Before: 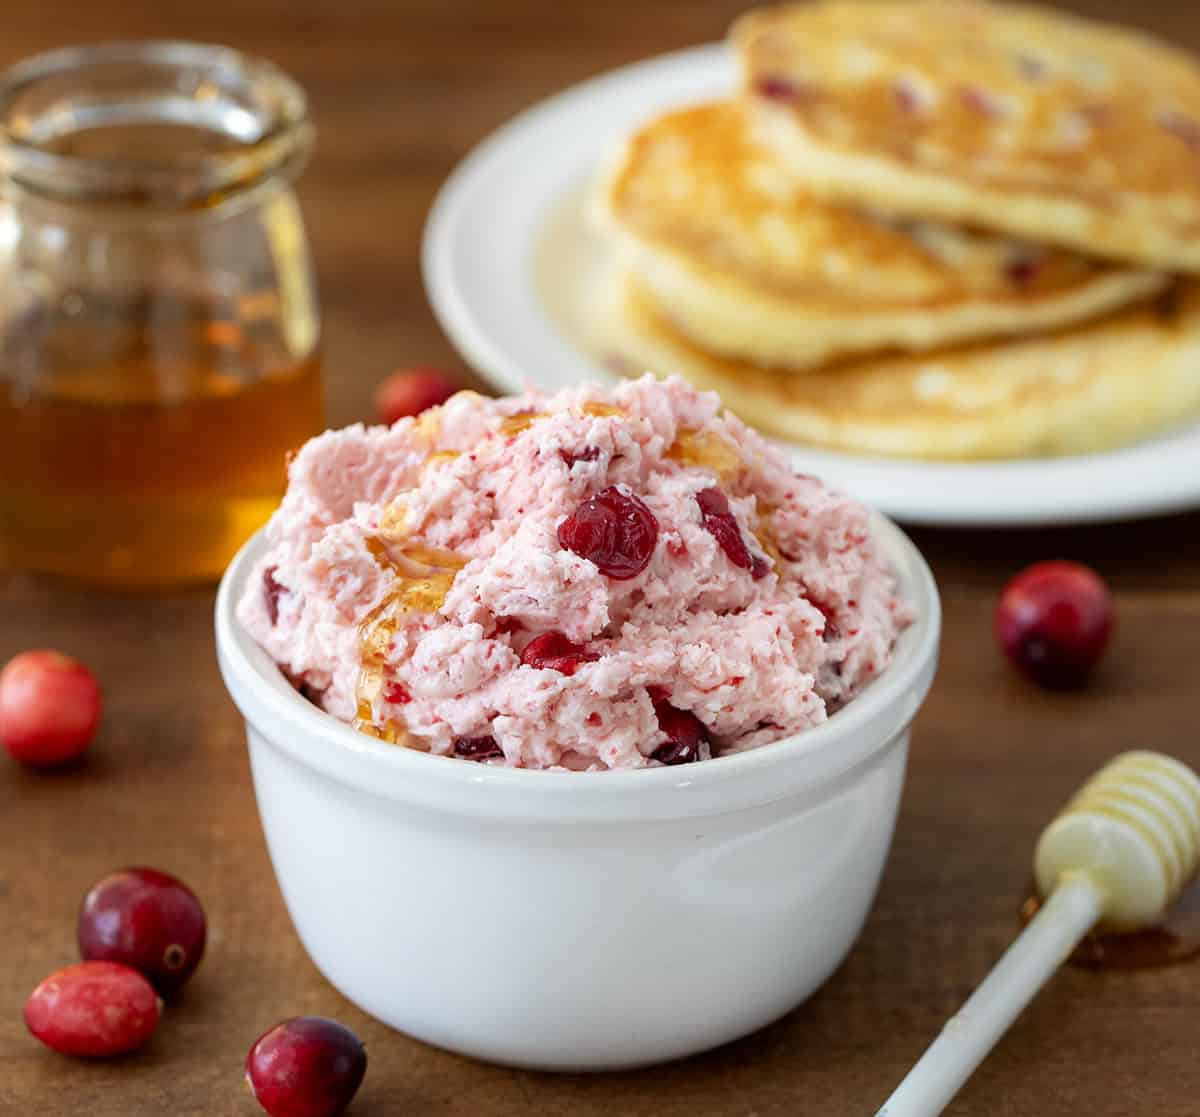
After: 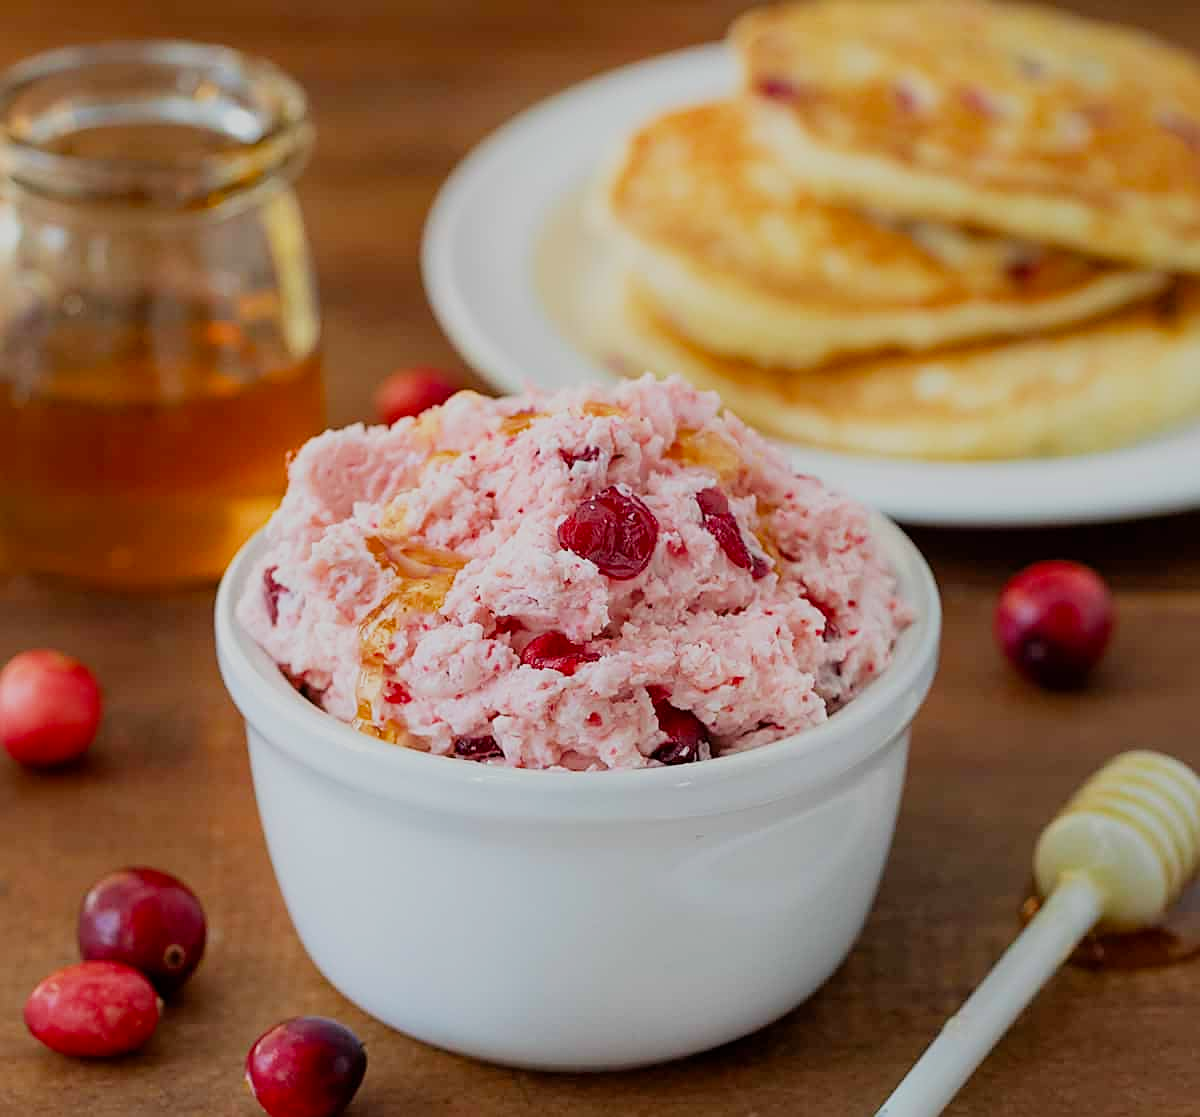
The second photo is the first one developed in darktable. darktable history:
sharpen: on, module defaults
filmic rgb: black relative exposure -13 EV, threshold 3 EV, target white luminance 85%, hardness 6.3, latitude 42.11%, contrast 0.858, shadows ↔ highlights balance 8.63%, color science v4 (2020), enable highlight reconstruction true
